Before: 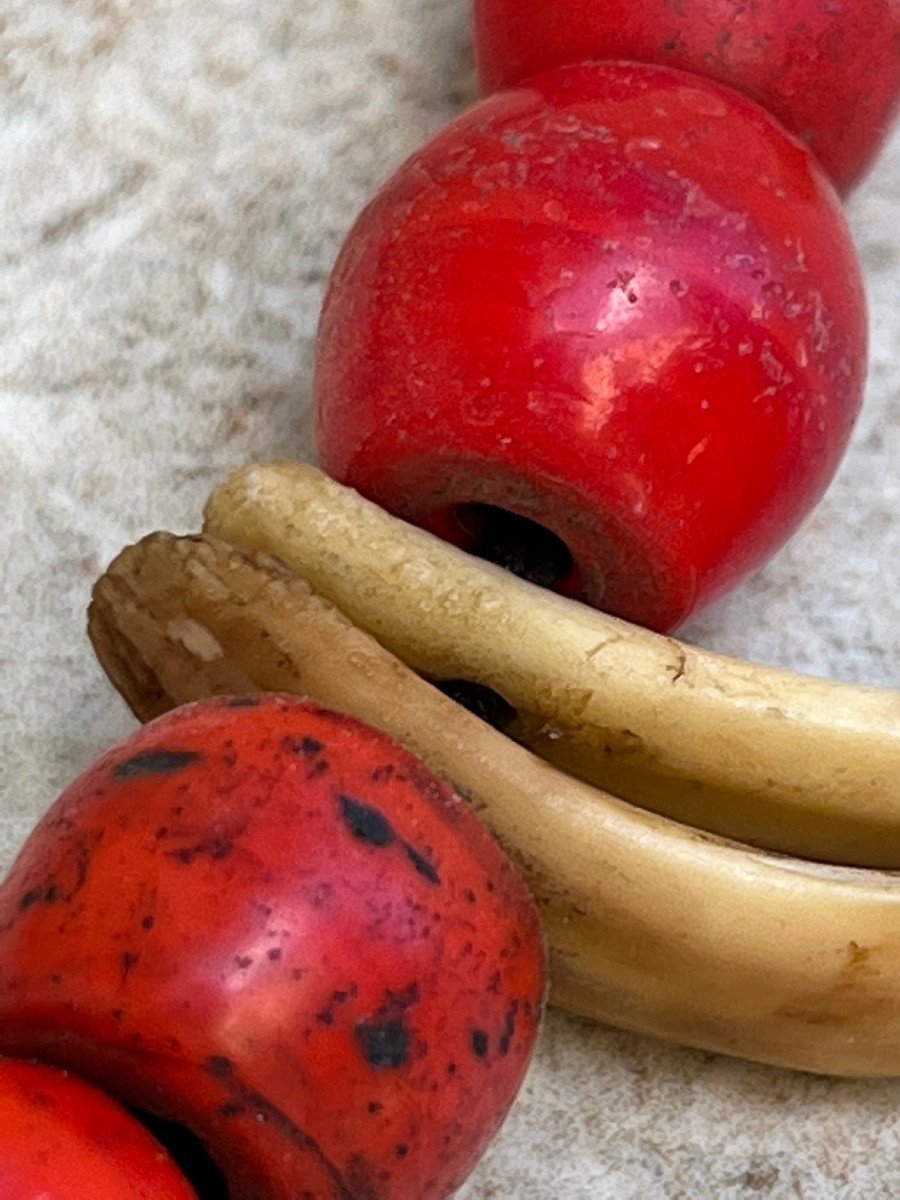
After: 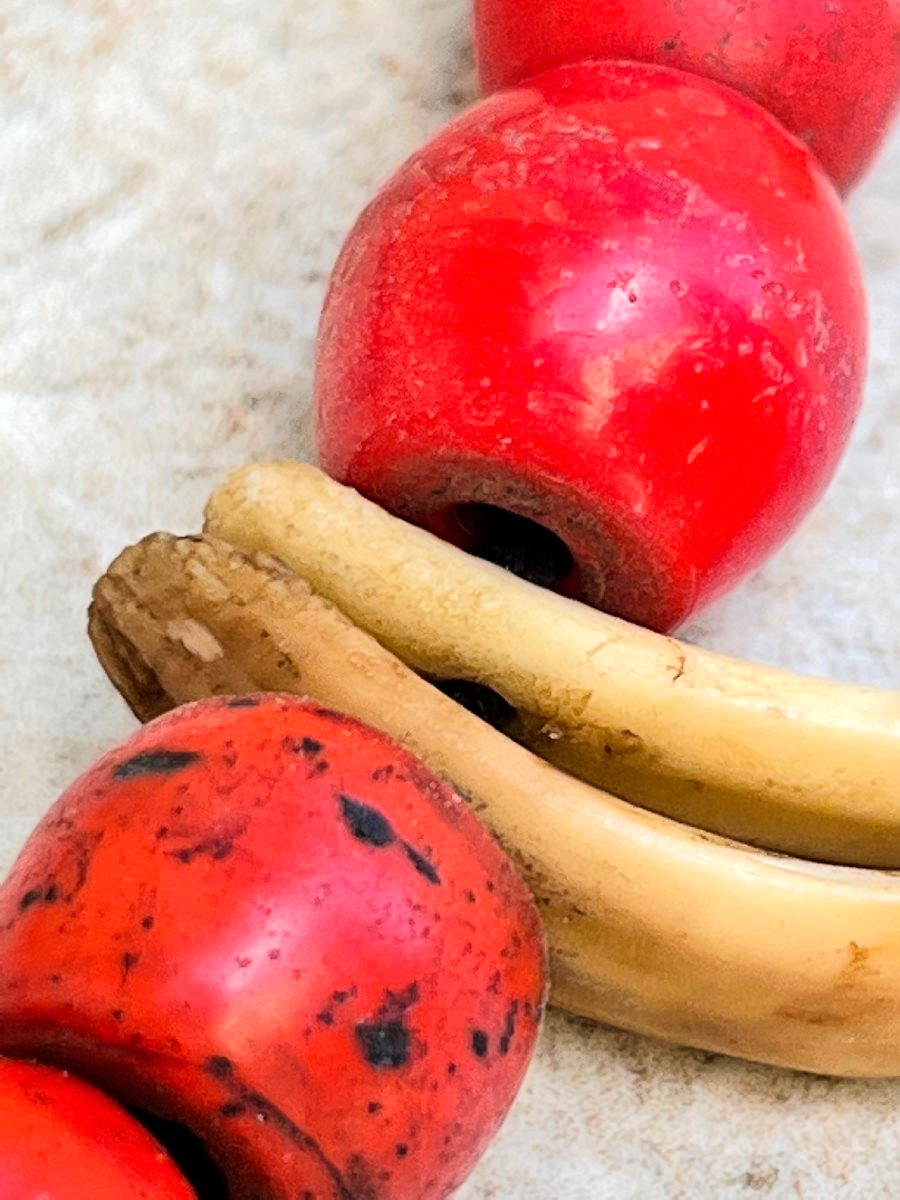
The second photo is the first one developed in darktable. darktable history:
tone equalizer: -7 EV 0.163 EV, -6 EV 0.63 EV, -5 EV 1.19 EV, -4 EV 1.32 EV, -3 EV 1.18 EV, -2 EV 0.6 EV, -1 EV 0.153 EV, edges refinement/feathering 500, mask exposure compensation -1.57 EV, preserve details no
